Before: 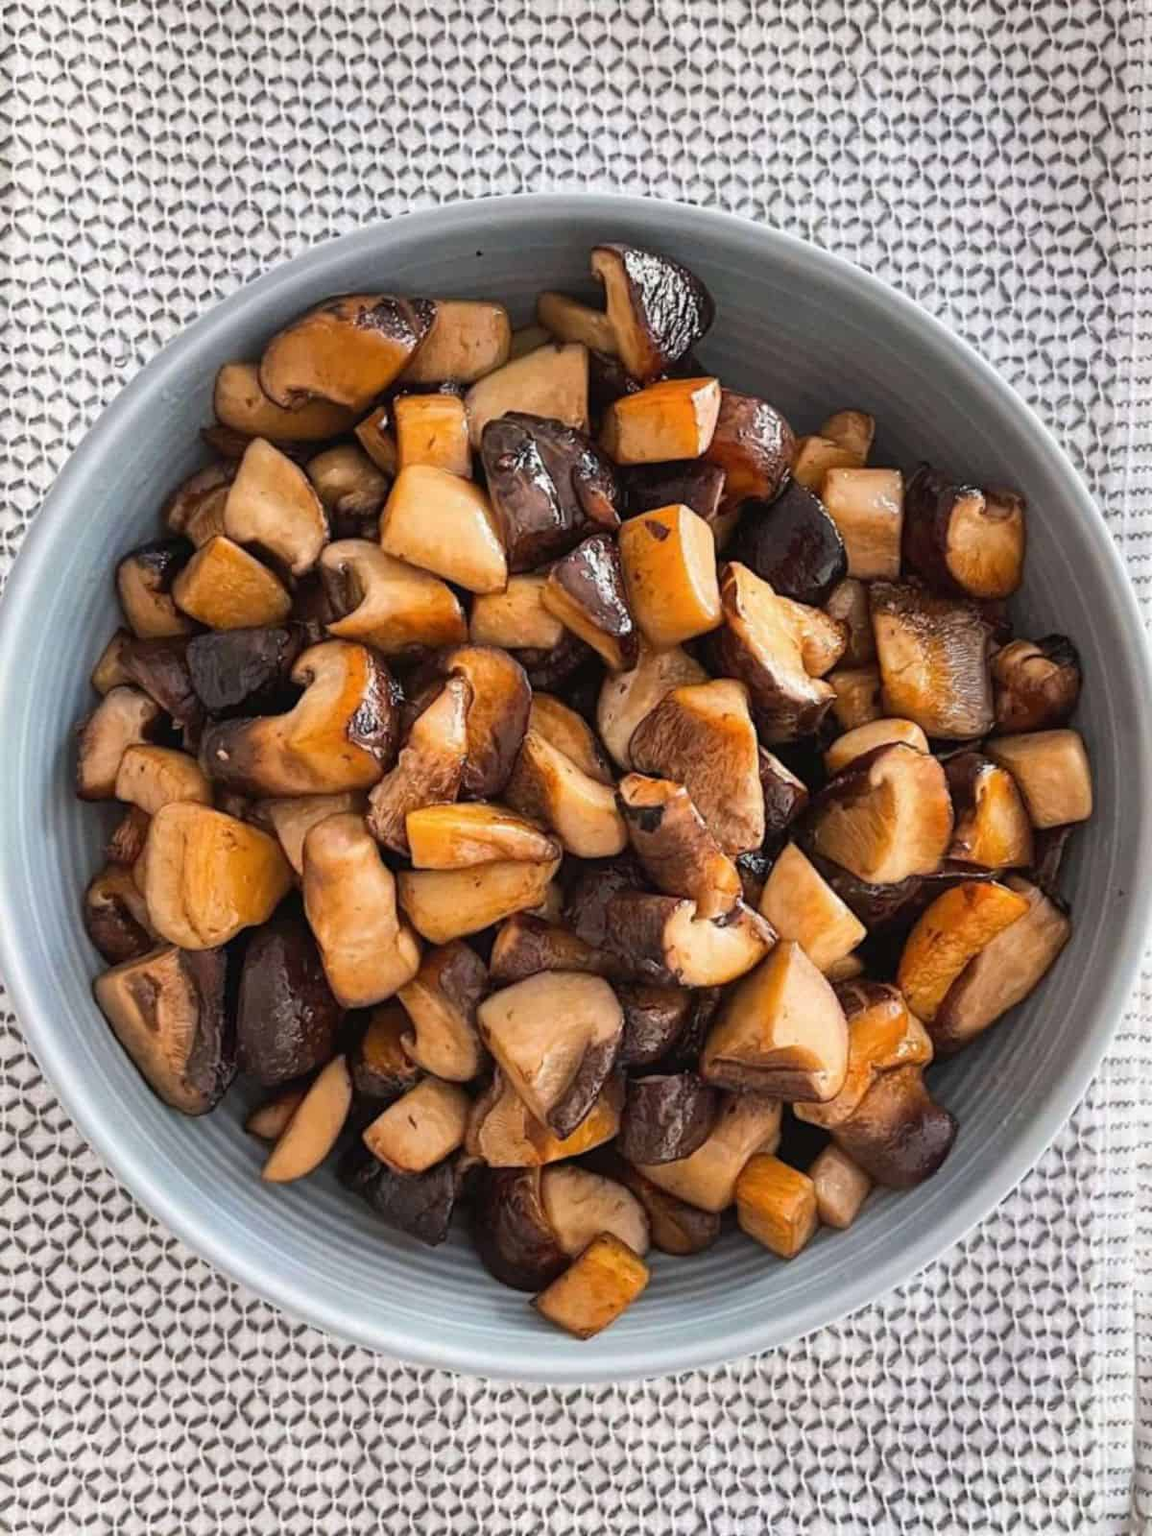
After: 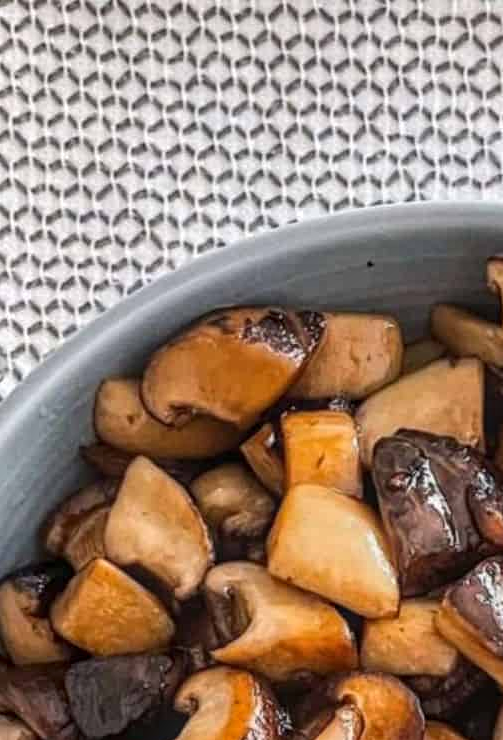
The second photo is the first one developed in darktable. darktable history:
rotate and perspective: automatic cropping original format, crop left 0, crop top 0
contrast brightness saturation: contrast 0.05
exposure: compensate exposure bias true, compensate highlight preservation false
crop and rotate: left 10.817%, top 0.062%, right 47.194%, bottom 53.626%
local contrast: highlights 0%, shadows 0%, detail 133%
